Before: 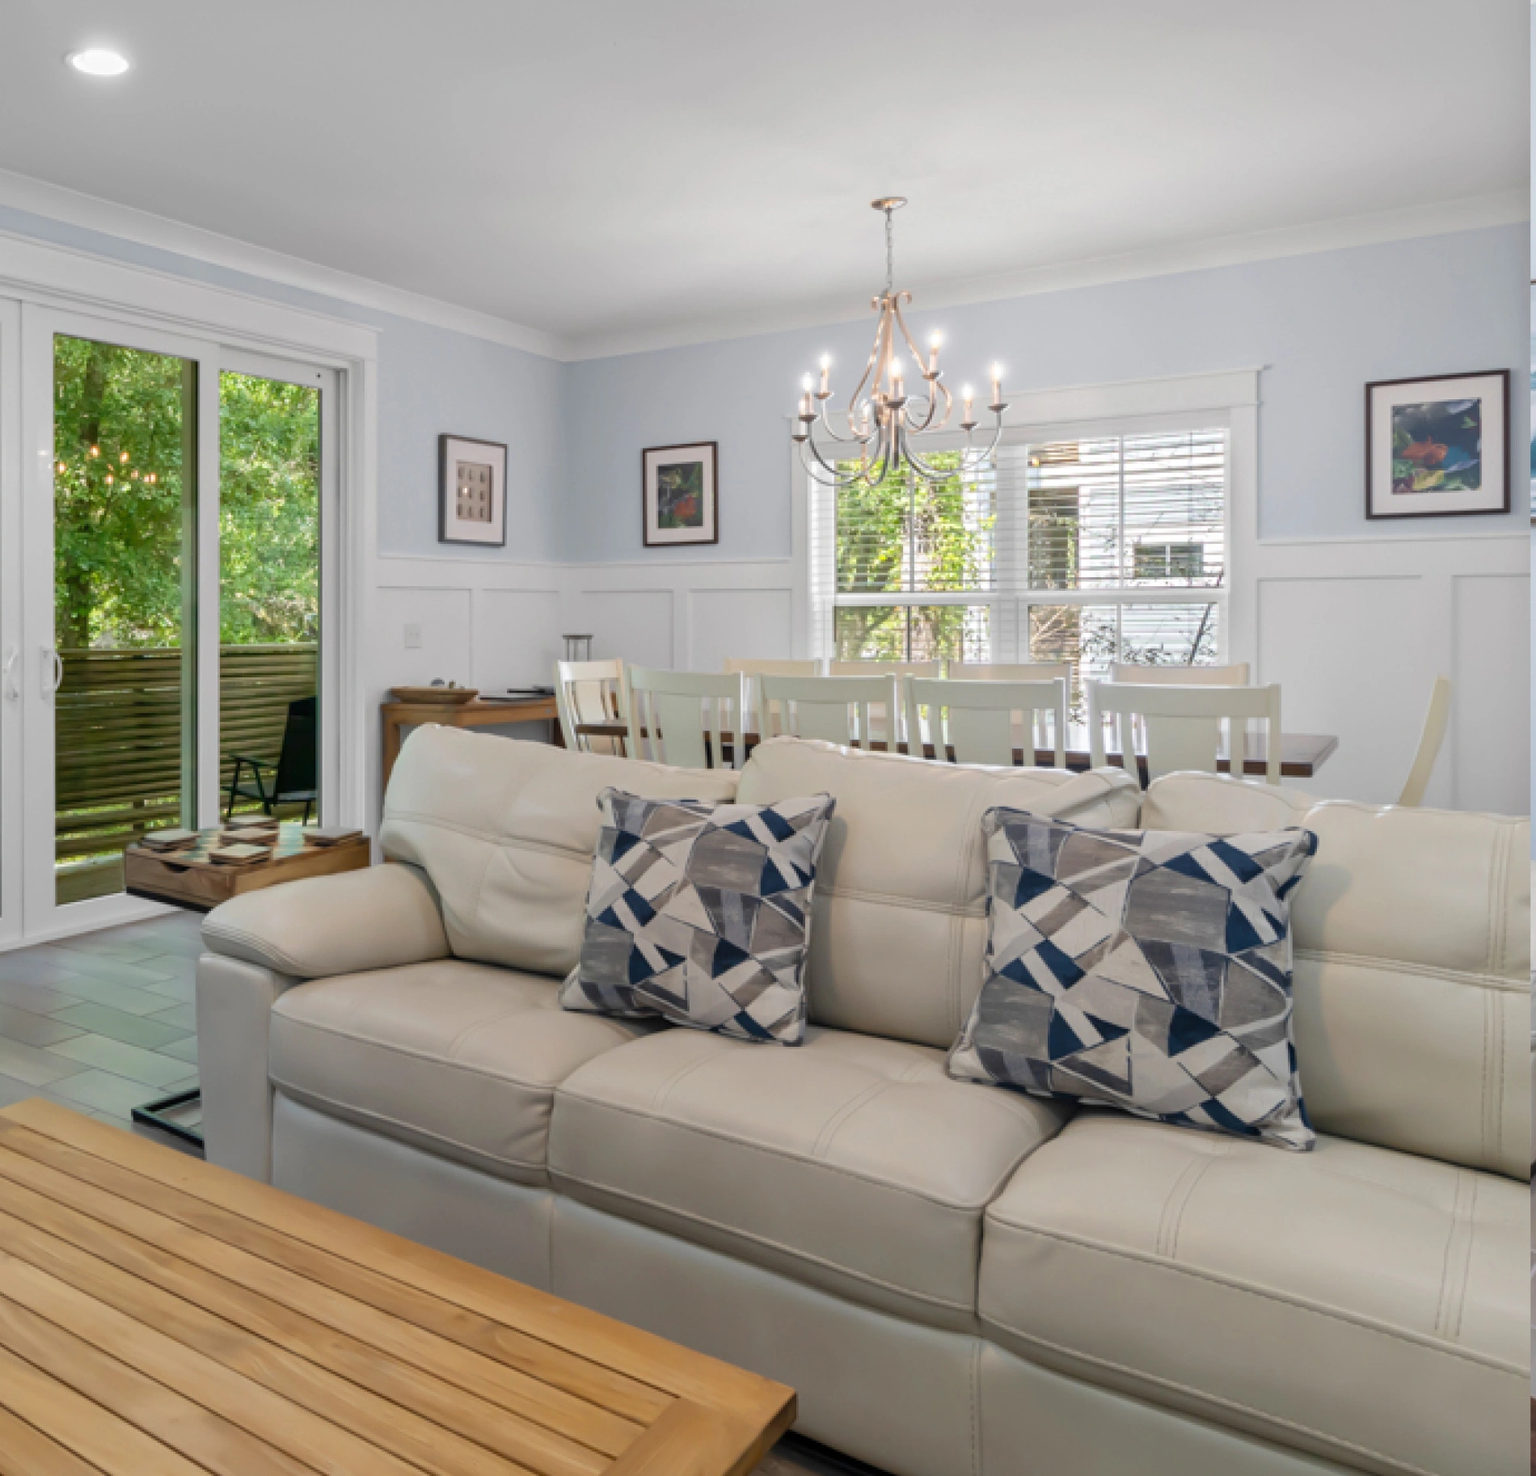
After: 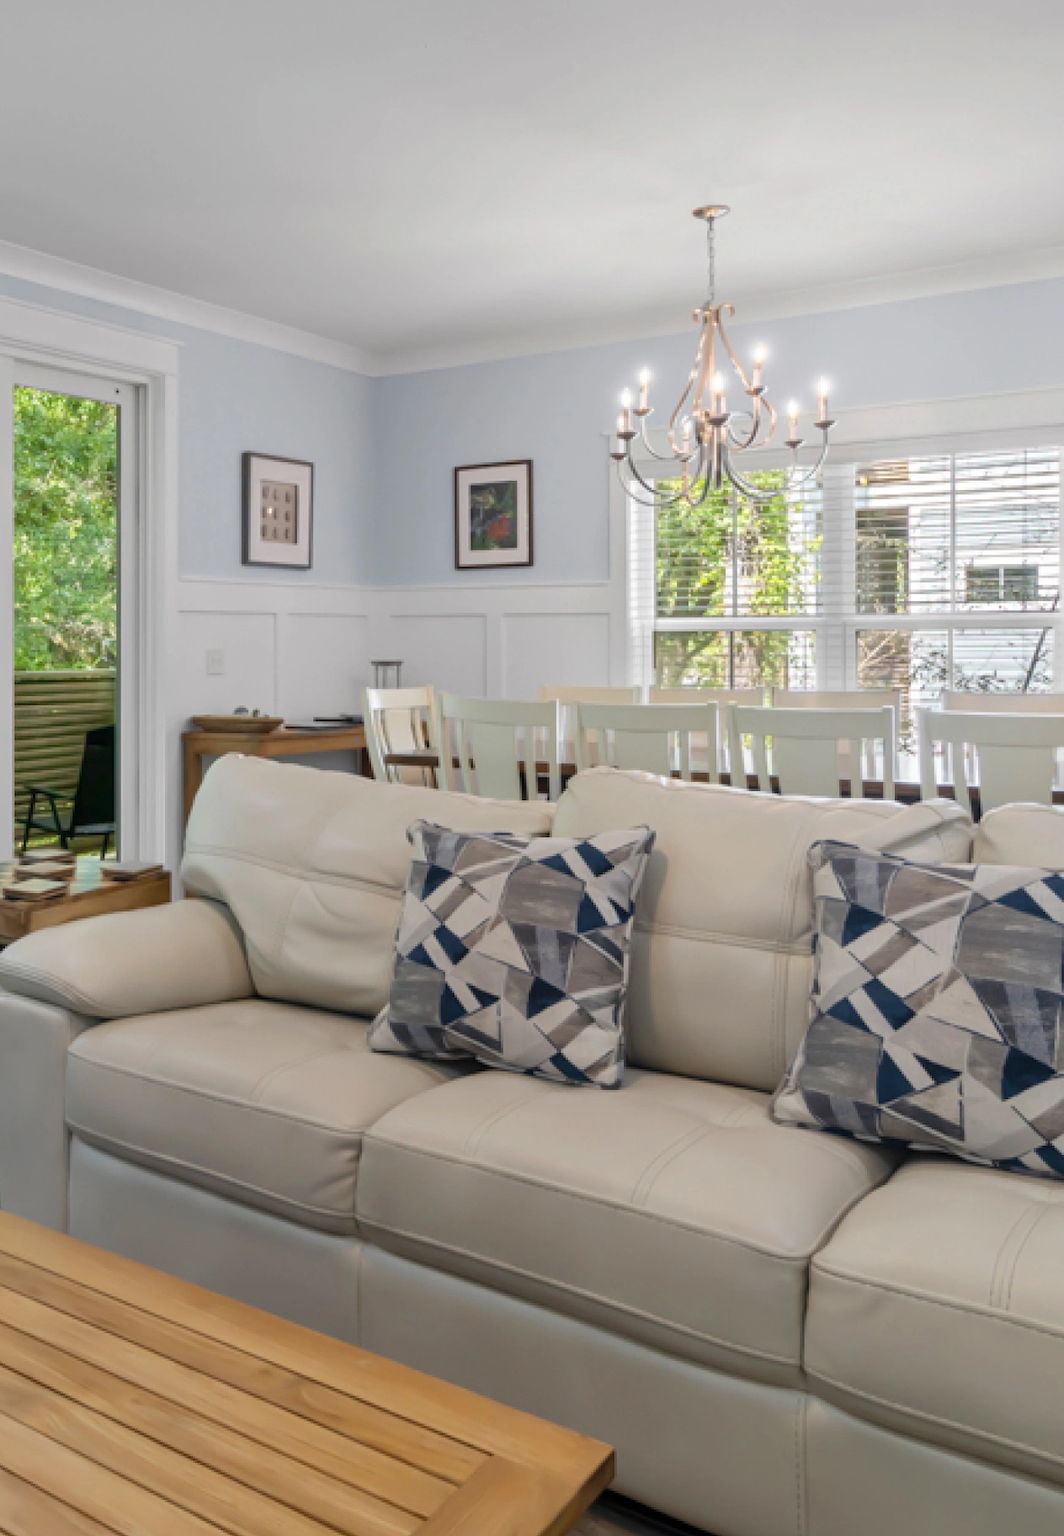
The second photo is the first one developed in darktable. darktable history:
crop and rotate: left 13.462%, right 19.95%
